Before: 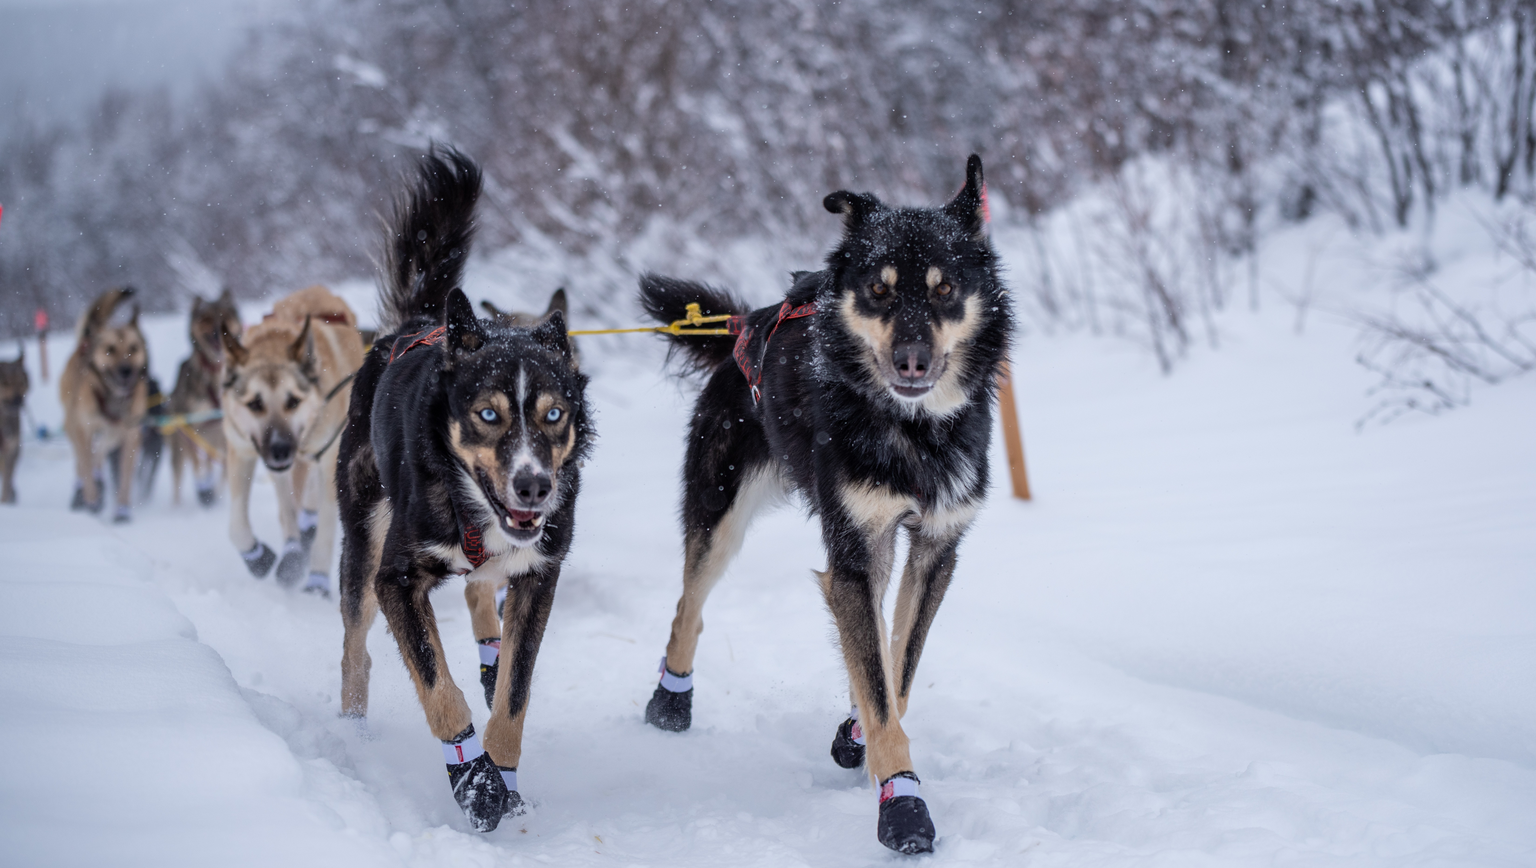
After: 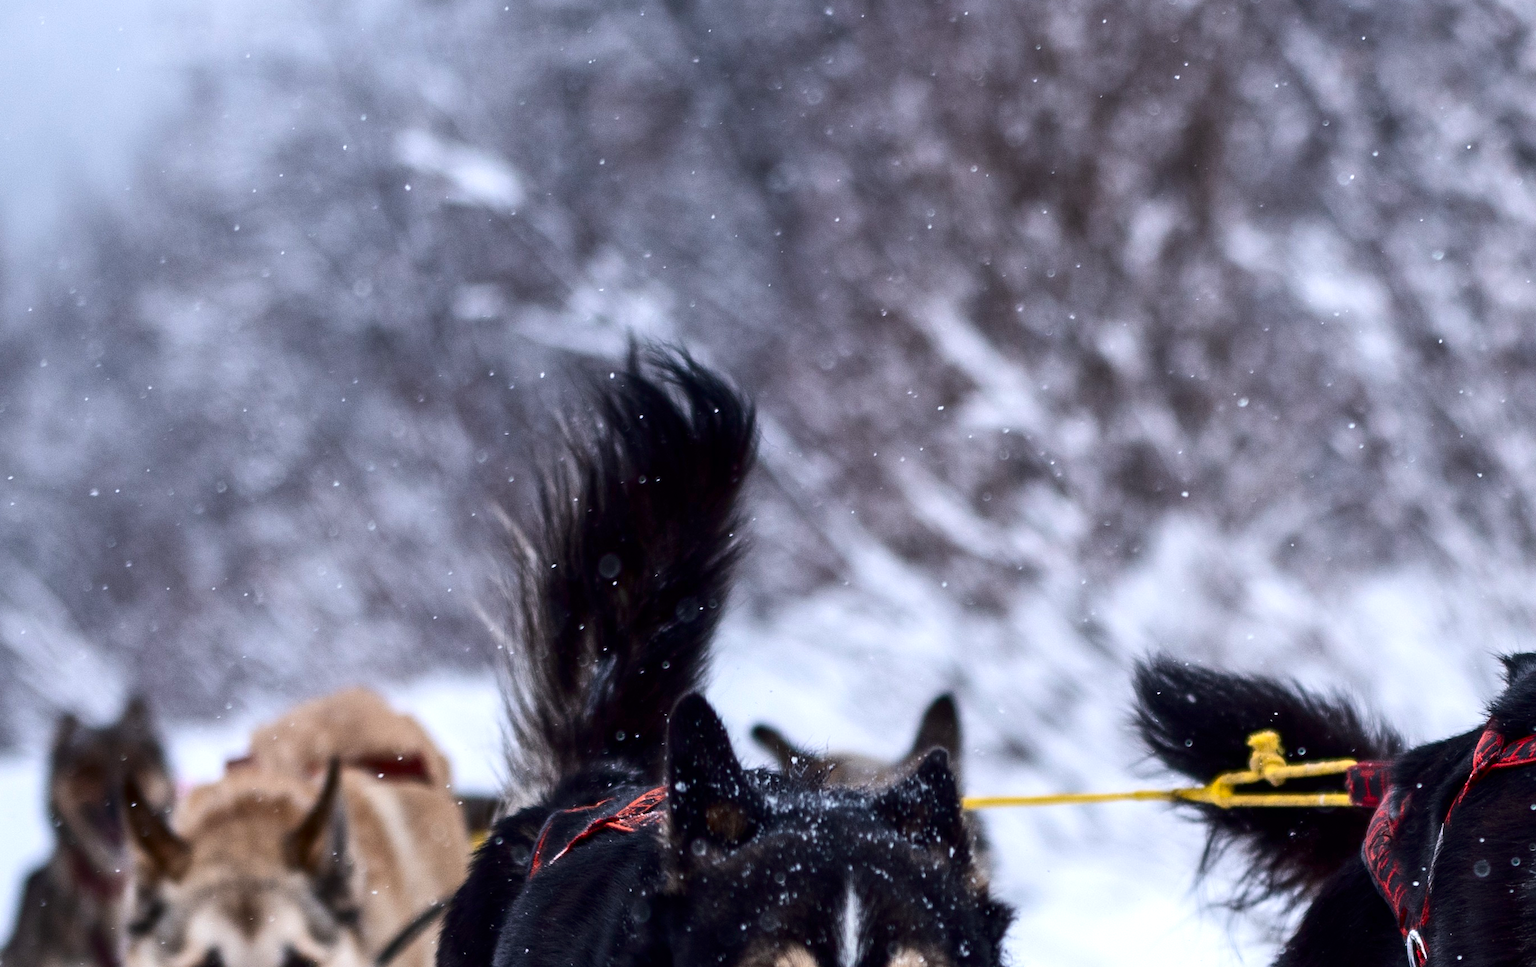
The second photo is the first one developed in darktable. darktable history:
crop and rotate: left 11.075%, top 0.114%, right 47.557%, bottom 53.761%
exposure: exposure 0.648 EV, compensate highlight preservation false
contrast brightness saturation: contrast 0.191, brightness -0.235, saturation 0.114
